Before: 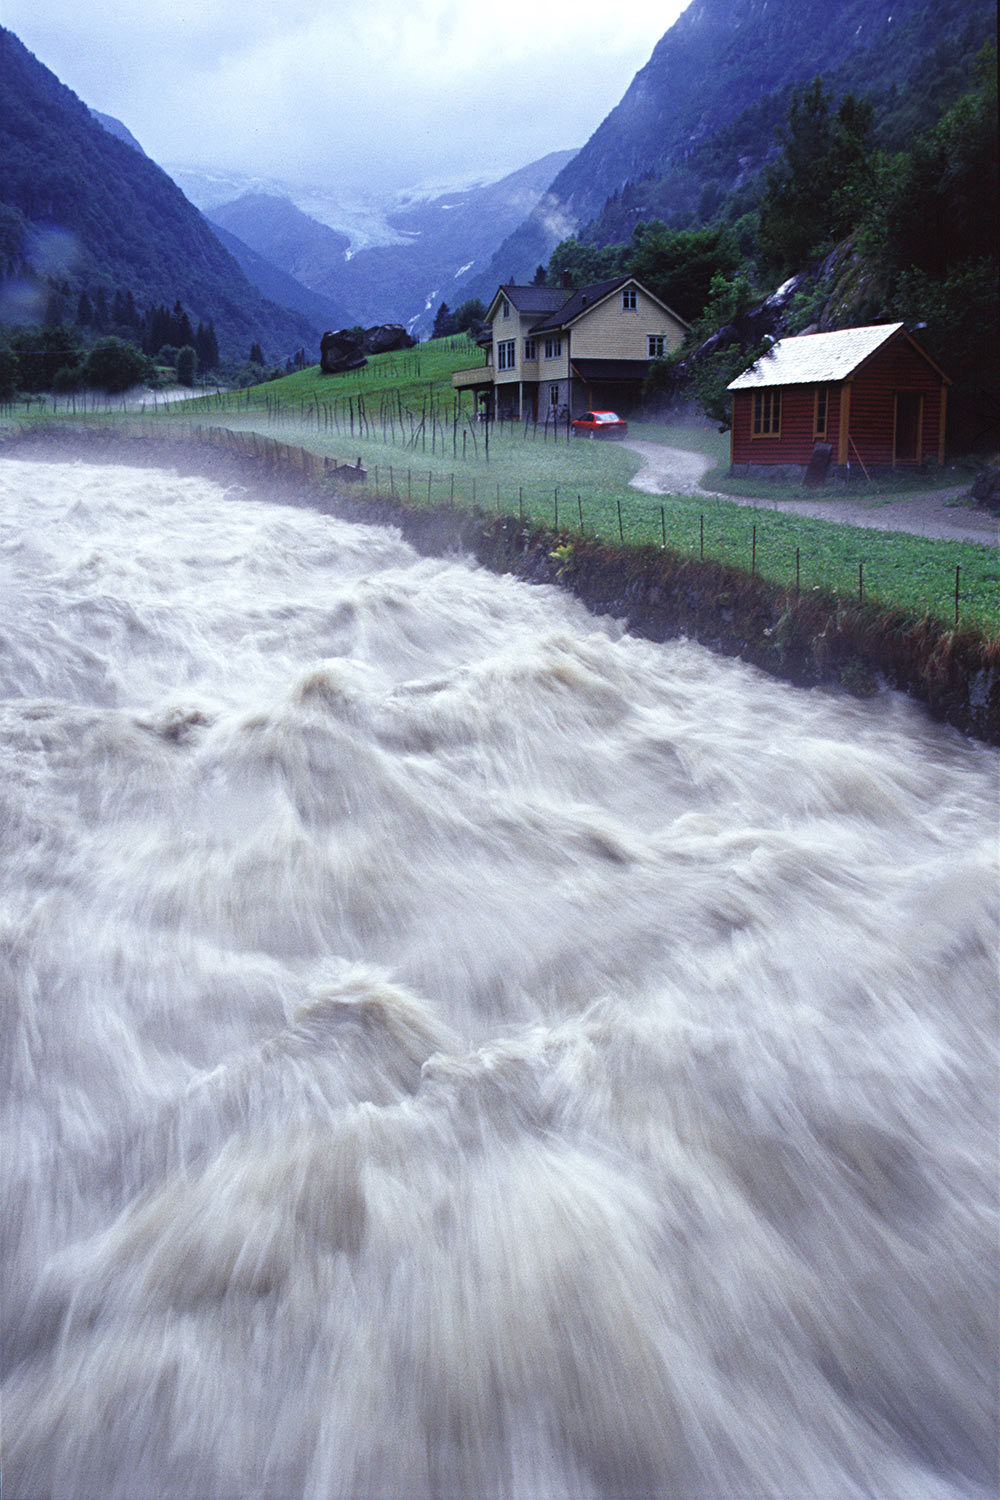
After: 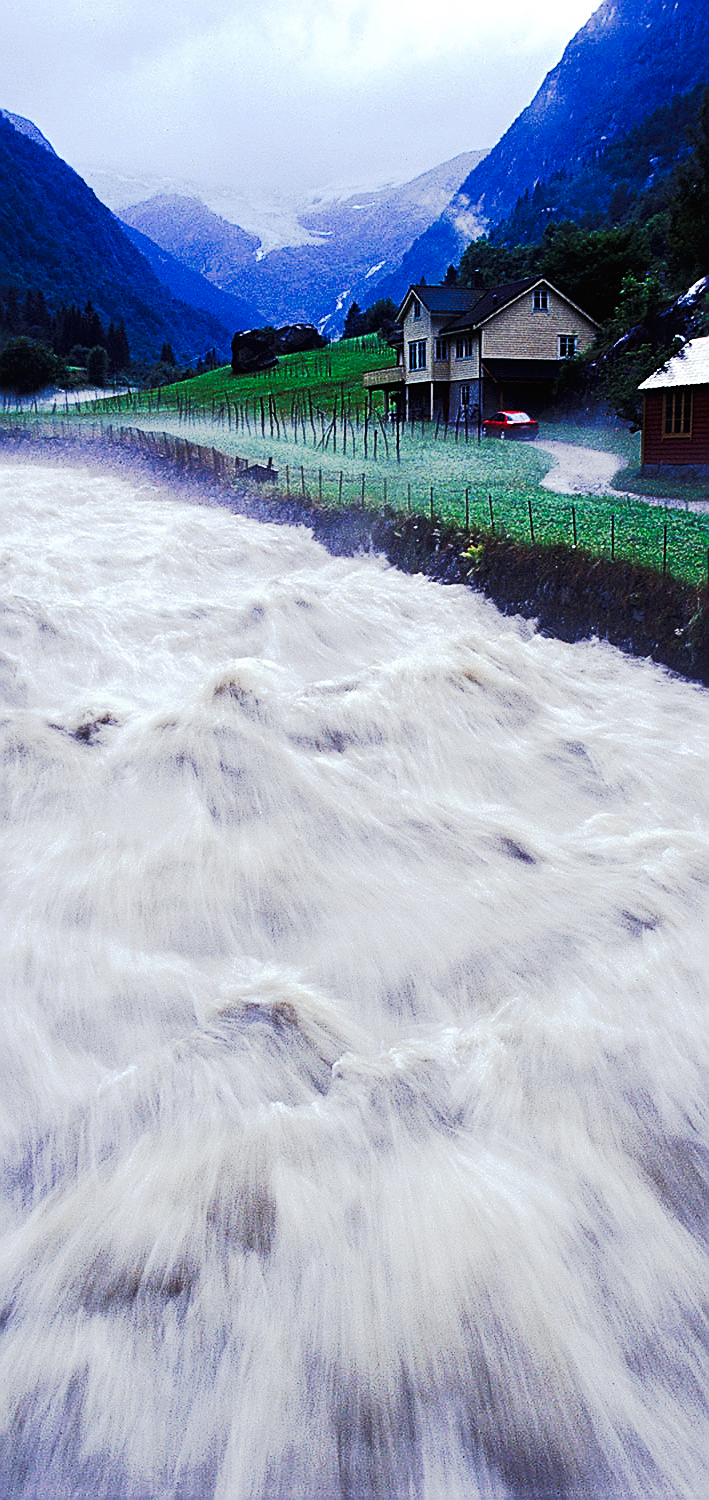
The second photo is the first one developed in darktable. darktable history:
crop and rotate: left 8.94%, right 20.109%
tone curve: curves: ch0 [(0, 0) (0.003, 0.002) (0.011, 0.004) (0.025, 0.005) (0.044, 0.009) (0.069, 0.013) (0.1, 0.017) (0.136, 0.036) (0.177, 0.066) (0.224, 0.102) (0.277, 0.143) (0.335, 0.197) (0.399, 0.268) (0.468, 0.389) (0.543, 0.549) (0.623, 0.714) (0.709, 0.801) (0.801, 0.854) (0.898, 0.9) (1, 1)], preserve colors none
sharpen: radius 1.377, amount 1.241, threshold 0.6
